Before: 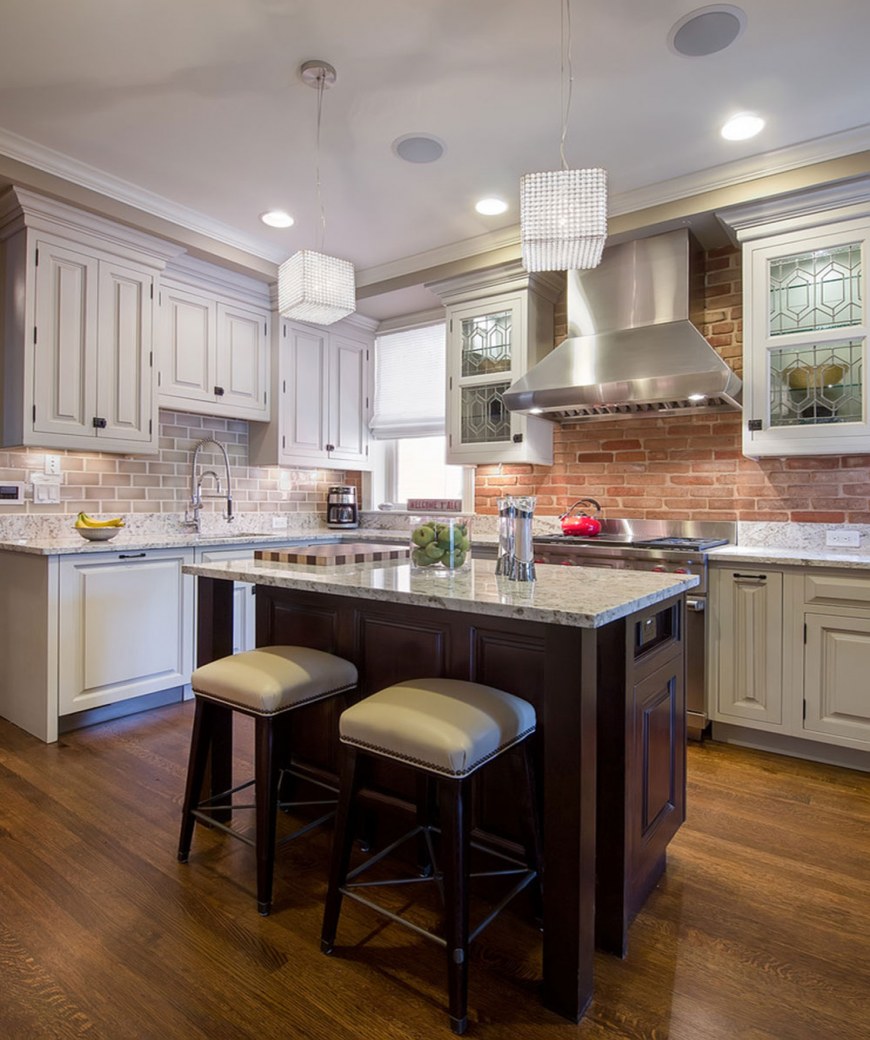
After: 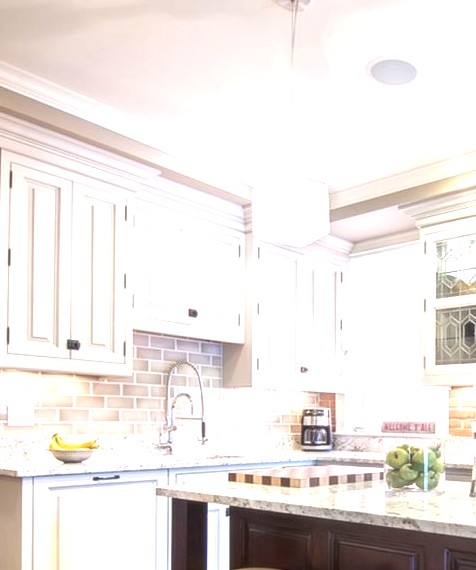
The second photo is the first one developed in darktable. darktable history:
crop and rotate: left 3.047%, top 7.509%, right 42.236%, bottom 37.598%
exposure: black level correction 0, exposure 1.45 EV, compensate exposure bias true, compensate highlight preservation false
soften: size 10%, saturation 50%, brightness 0.2 EV, mix 10%
